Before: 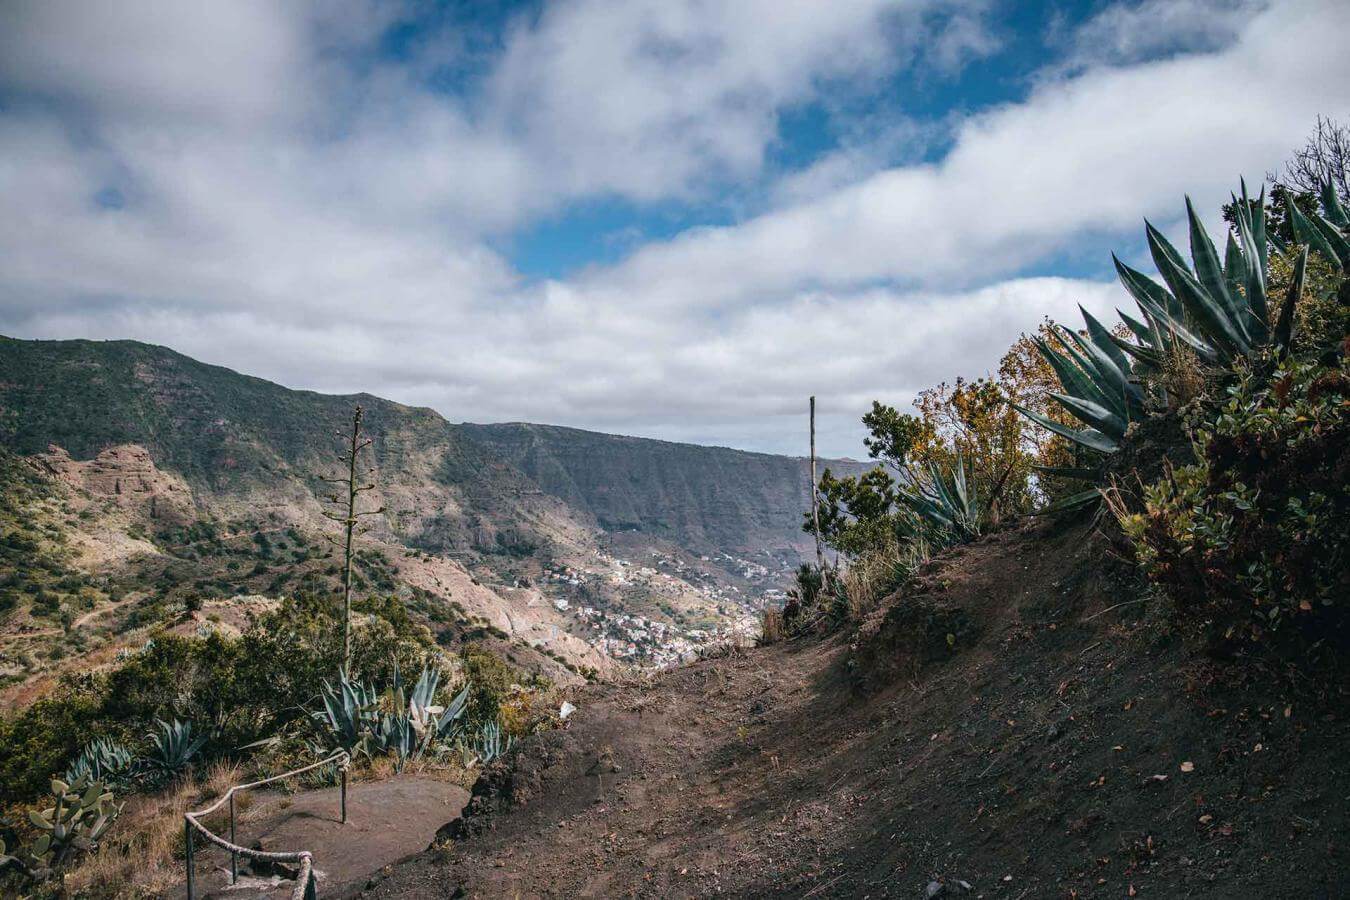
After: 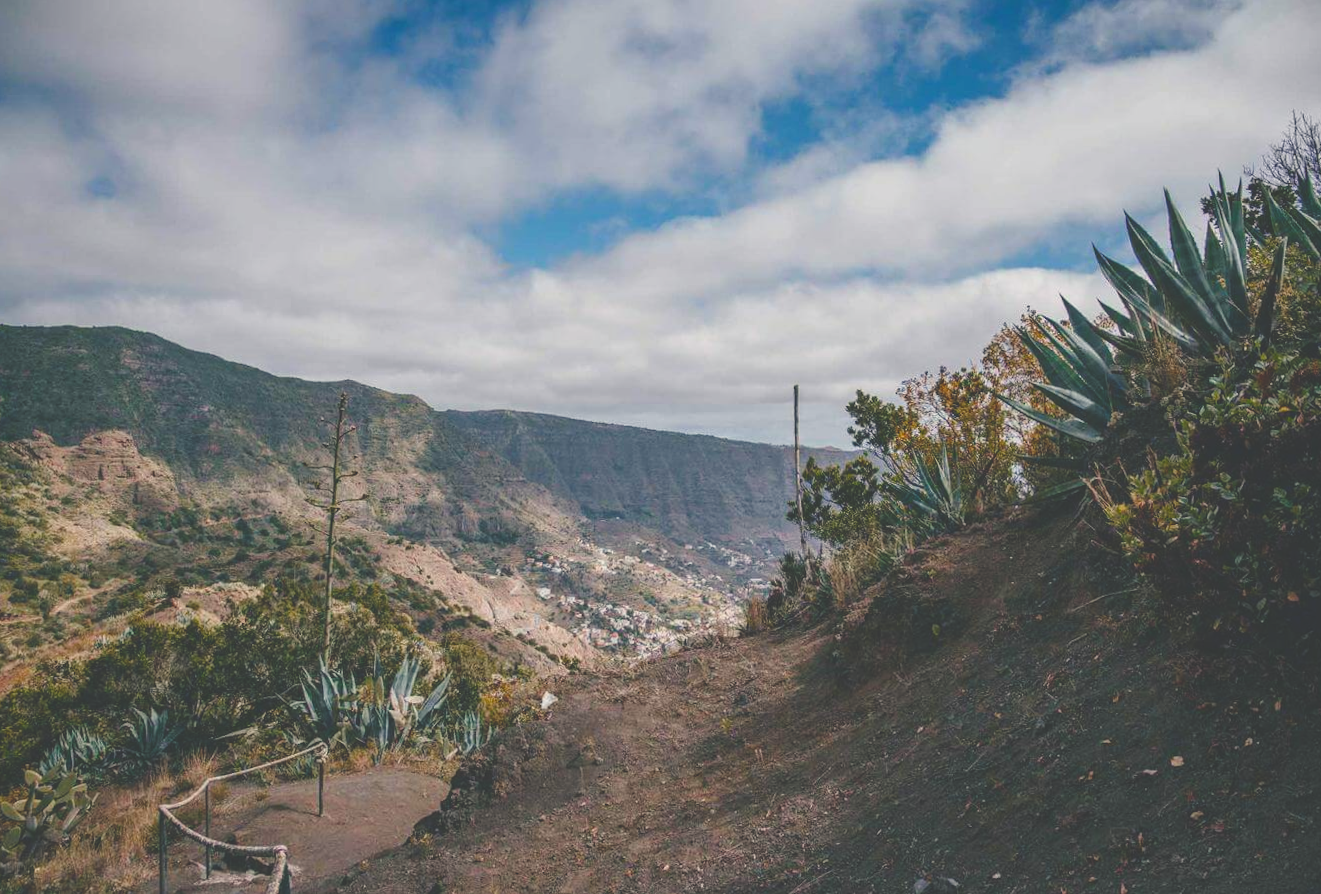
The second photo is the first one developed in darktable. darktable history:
color balance rgb: shadows lift › chroma 1%, shadows lift › hue 240.84°, highlights gain › chroma 2%, highlights gain › hue 73.2°, global offset › luminance -0.5%, perceptual saturation grading › global saturation 20%, perceptual saturation grading › highlights -25%, perceptual saturation grading › shadows 50%, global vibrance 15%
exposure: black level correction -0.023, exposure -0.039 EV, compensate highlight preservation false
rotate and perspective: rotation 0.226°, lens shift (vertical) -0.042, crop left 0.023, crop right 0.982, crop top 0.006, crop bottom 0.994
color balance: lift [1.01, 1, 1, 1], gamma [1.097, 1, 1, 1], gain [0.85, 1, 1, 1]
